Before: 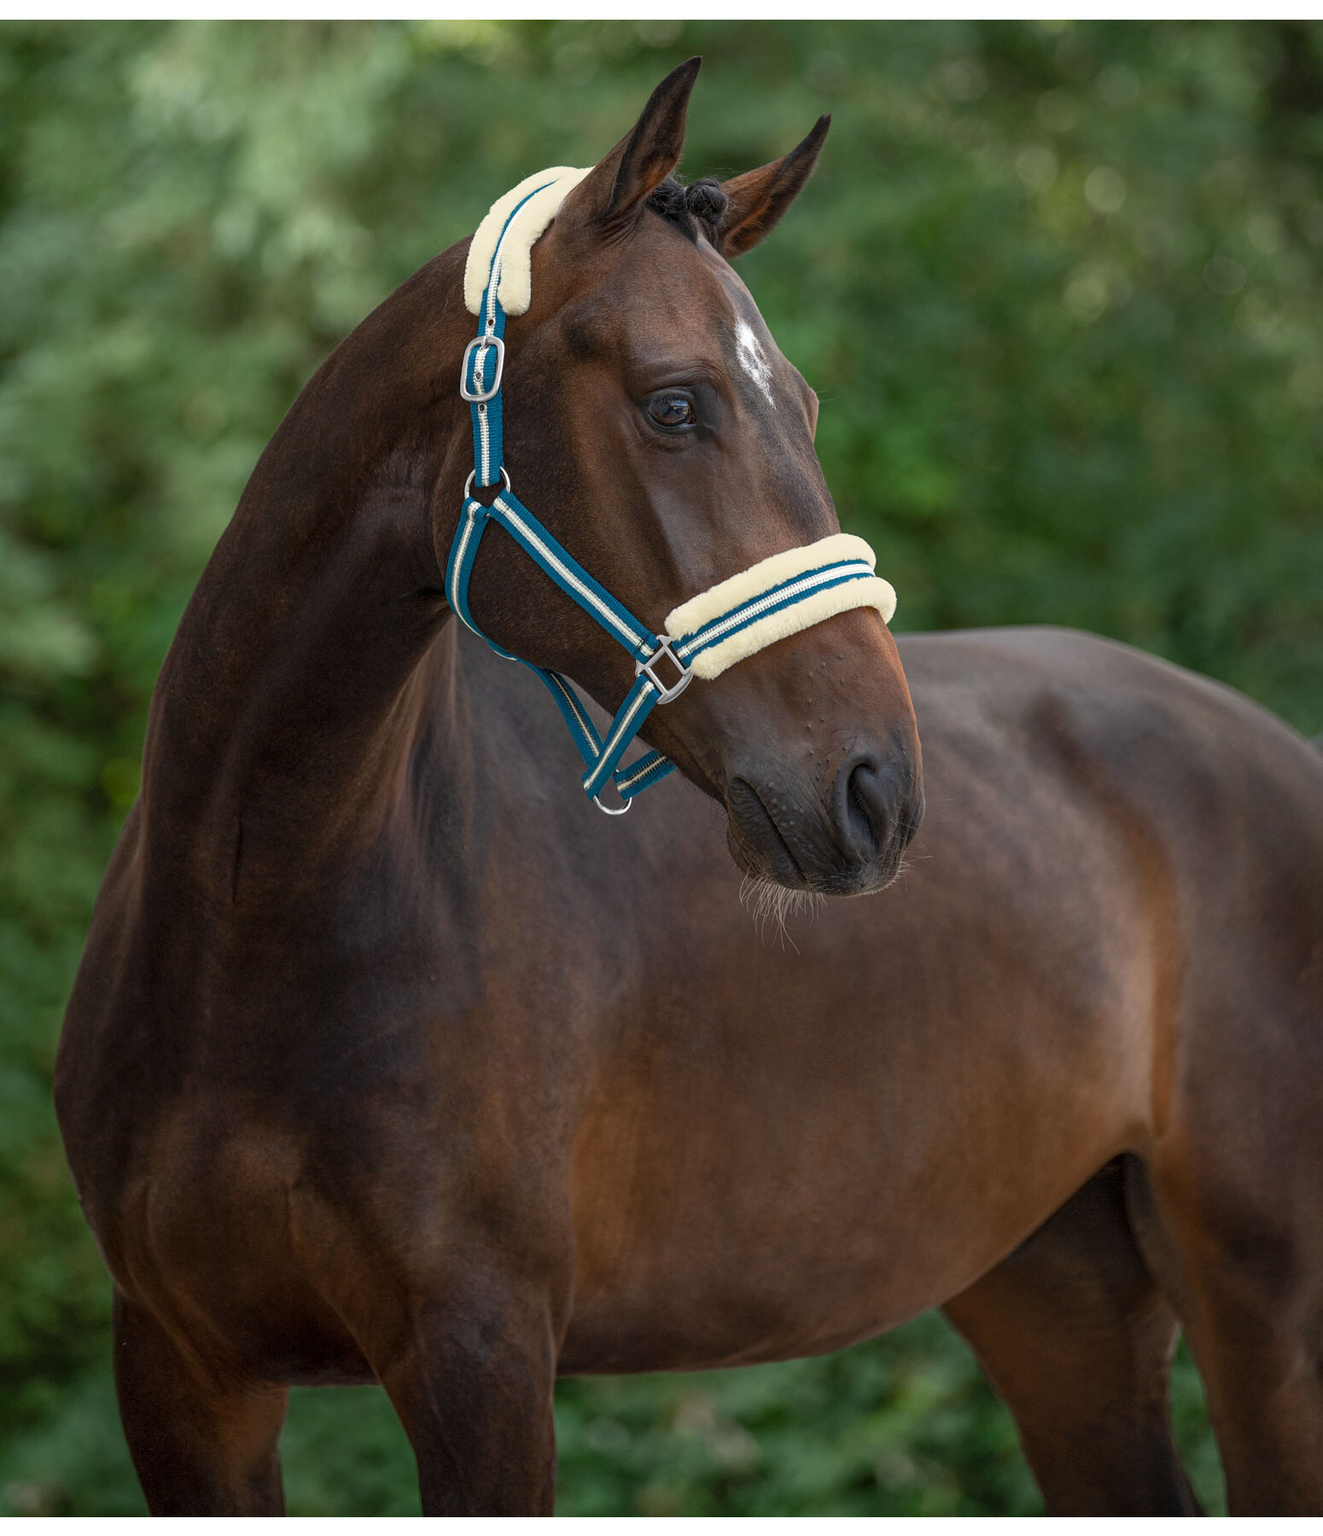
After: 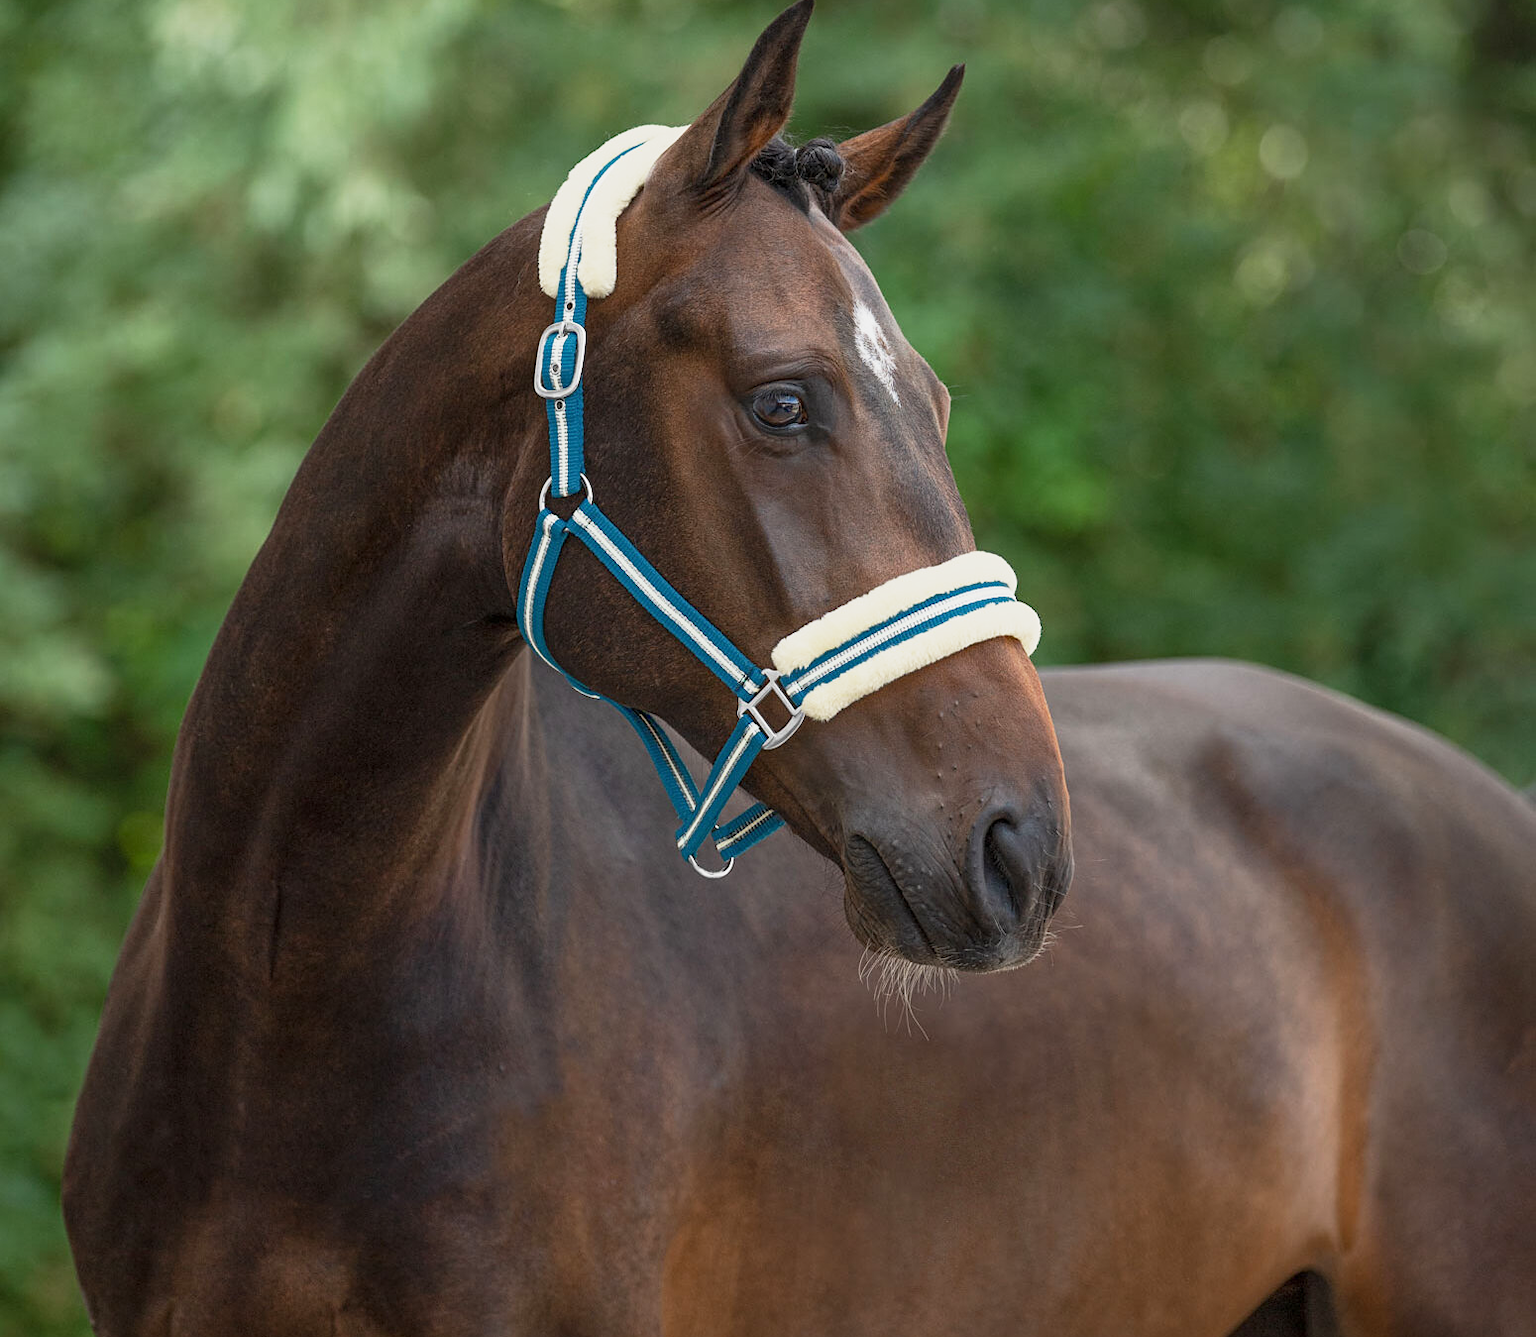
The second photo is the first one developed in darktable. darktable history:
sharpen: amount 0.2
crop: top 3.857%, bottom 21.132%
base curve: curves: ch0 [(0, 0) (0.088, 0.125) (0.176, 0.251) (0.354, 0.501) (0.613, 0.749) (1, 0.877)], preserve colors none
